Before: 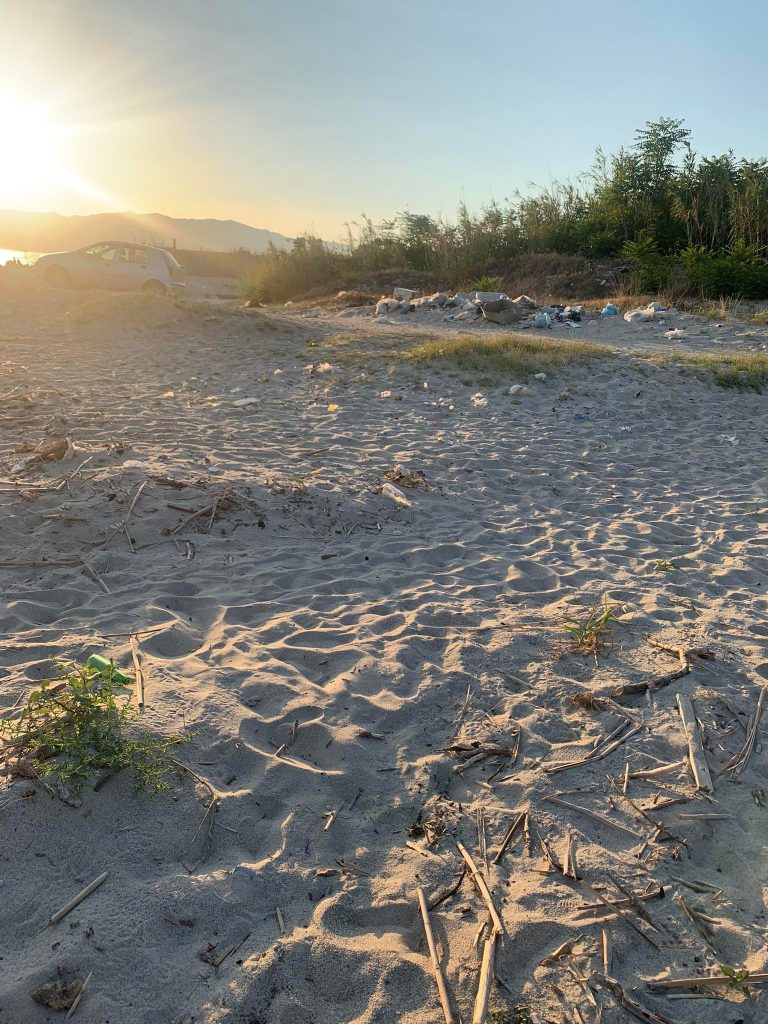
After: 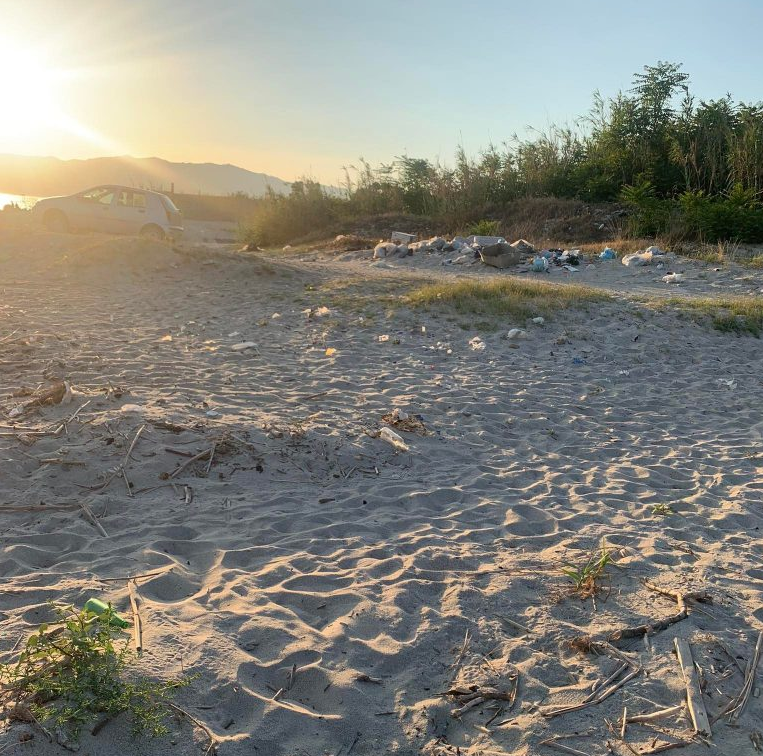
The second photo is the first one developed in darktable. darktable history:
crop: left 0.356%, top 5.497%, bottom 19.848%
